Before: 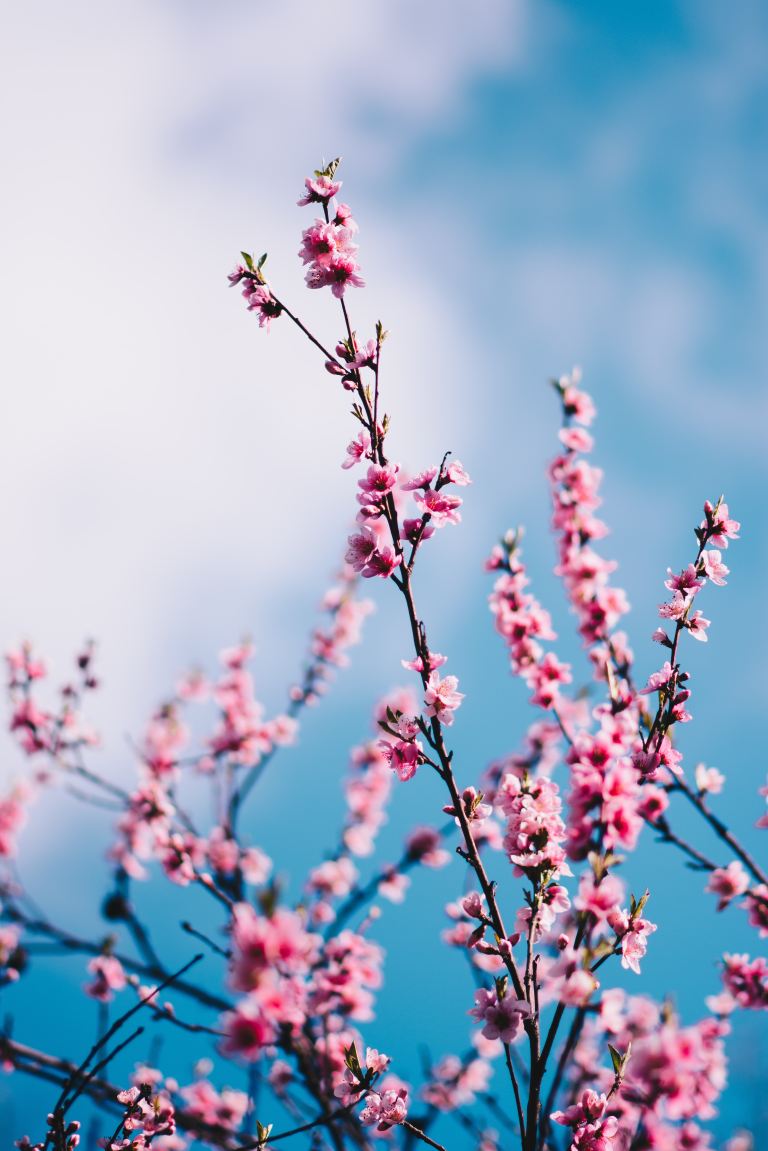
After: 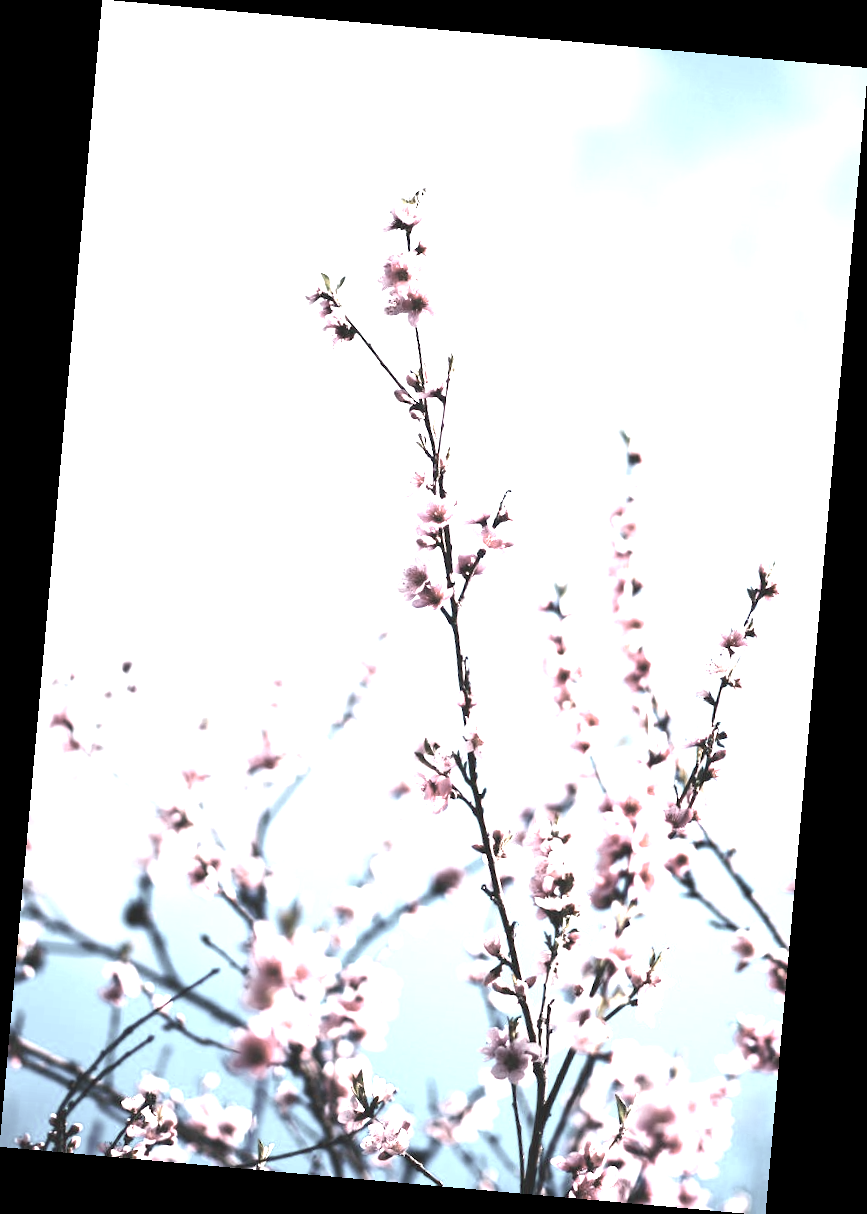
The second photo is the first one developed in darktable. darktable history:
exposure: exposure 2.04 EV, compensate highlight preservation false
color correction: saturation 0.3
rotate and perspective: rotation 5.12°, automatic cropping off
